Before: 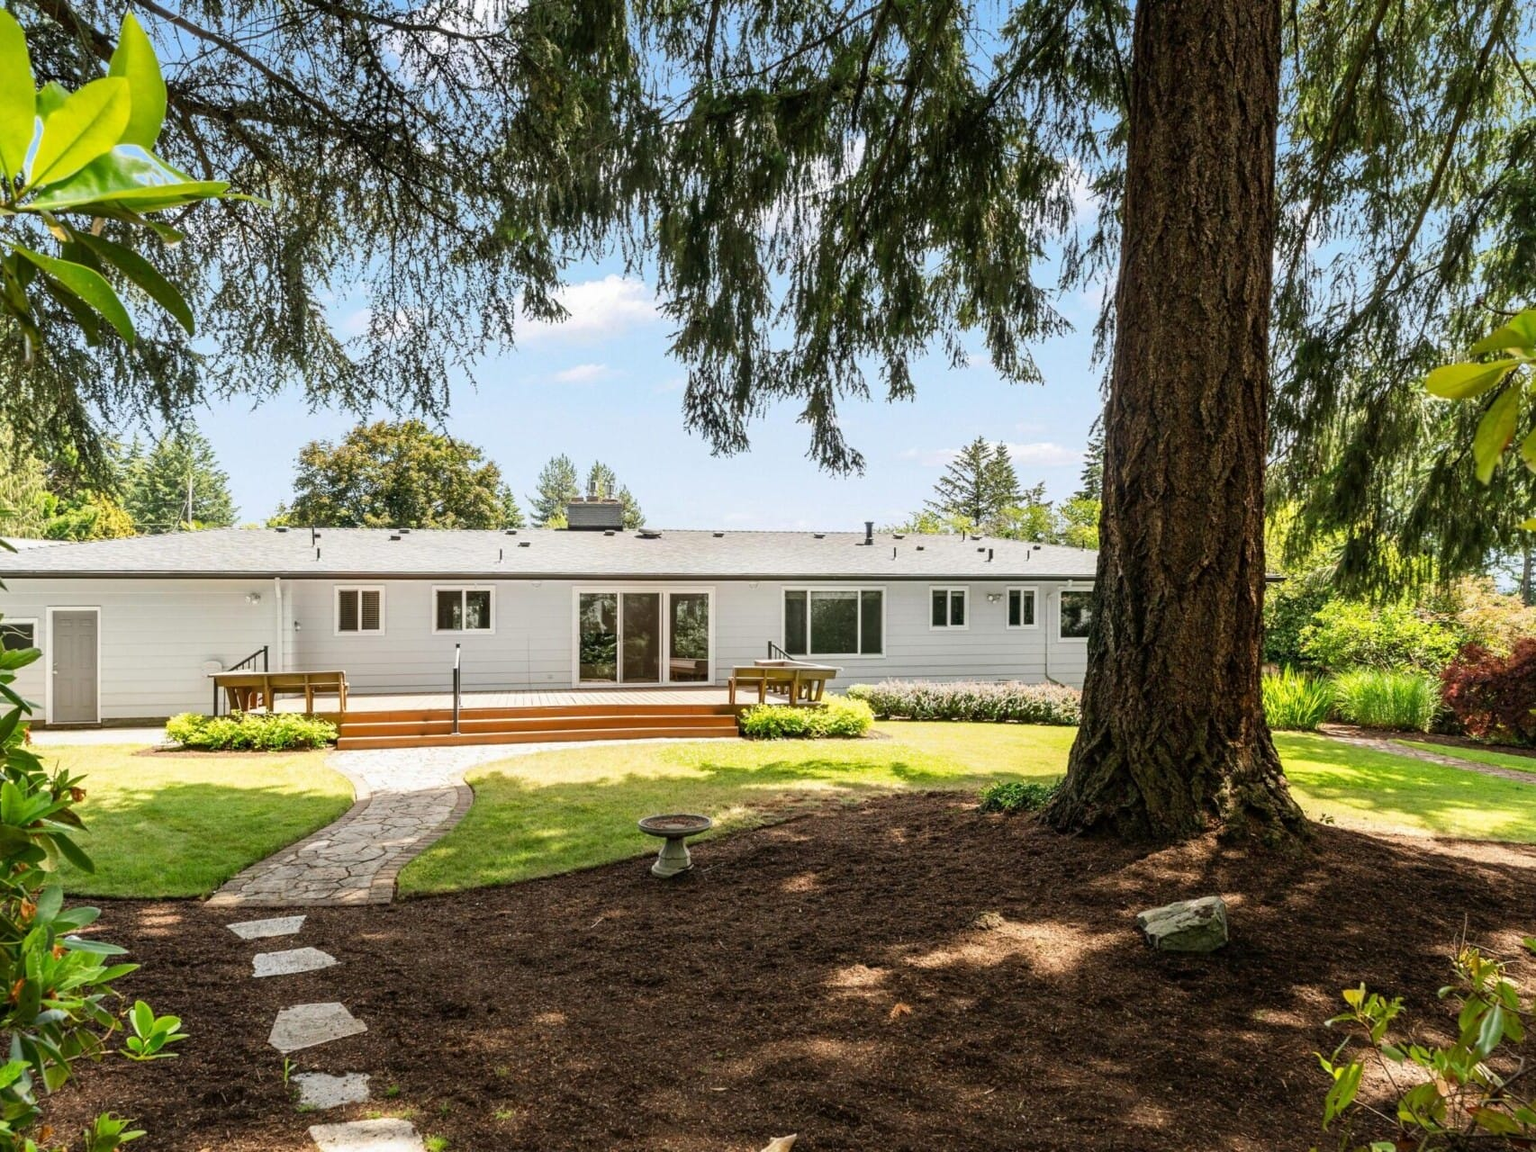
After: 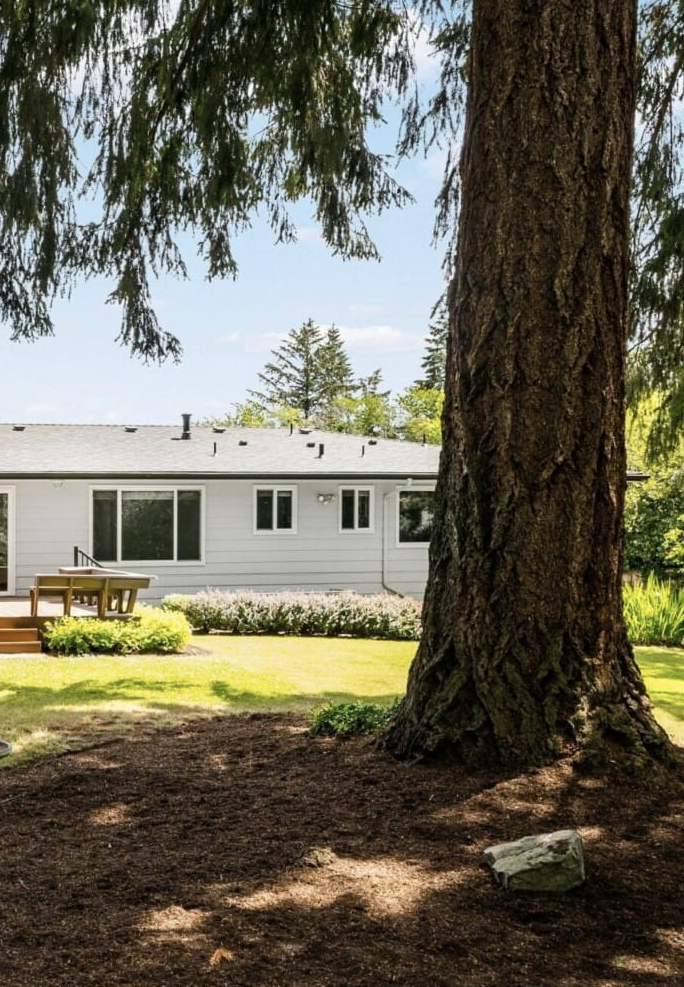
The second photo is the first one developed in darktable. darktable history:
contrast brightness saturation: contrast 0.096, saturation -0.358
color balance rgb: perceptual saturation grading › global saturation 31.076%
crop: left 45.681%, top 12.969%, right 14.175%, bottom 9.88%
